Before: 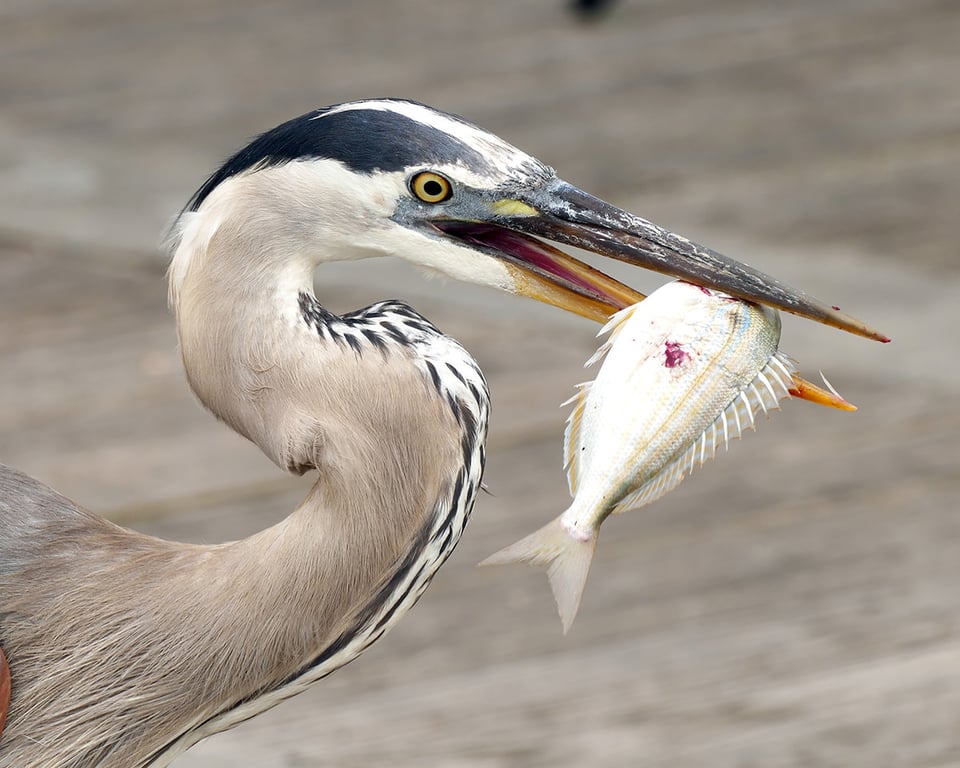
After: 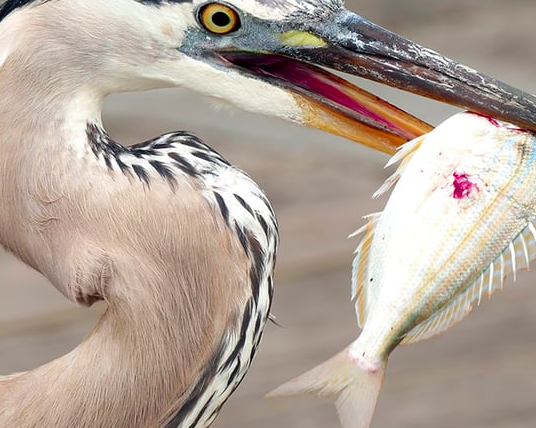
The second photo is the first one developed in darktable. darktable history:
crop and rotate: left 22.13%, top 22.054%, right 22.026%, bottom 22.102%
color contrast: green-magenta contrast 1.73, blue-yellow contrast 1.15
